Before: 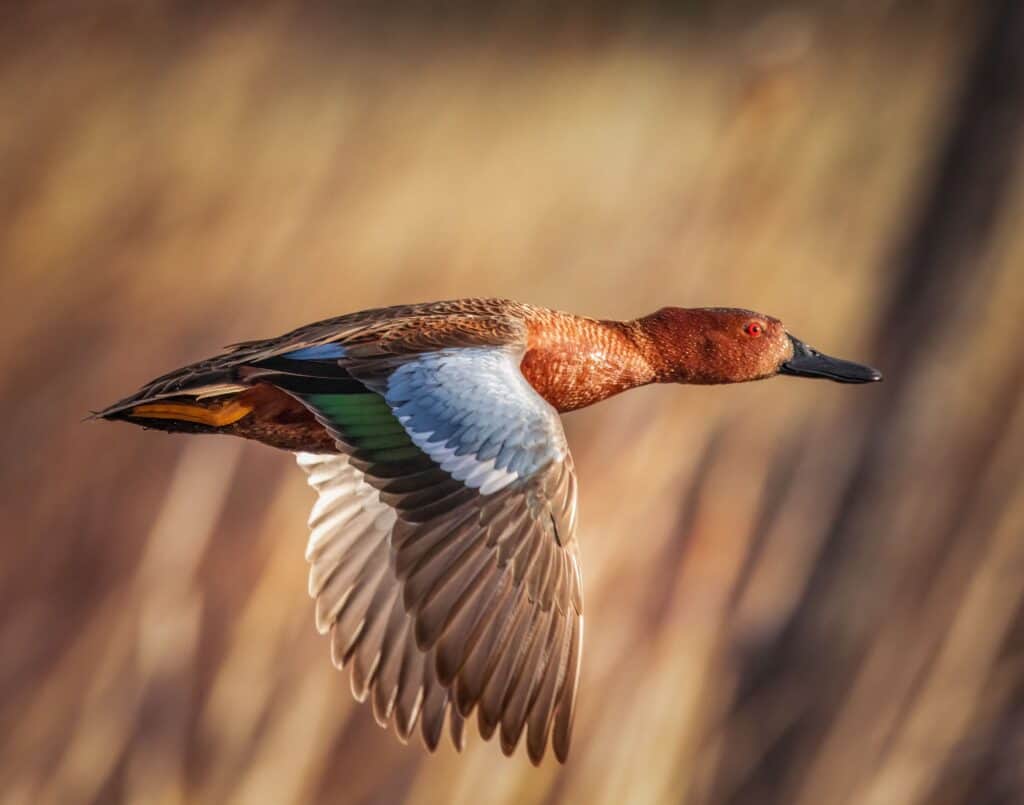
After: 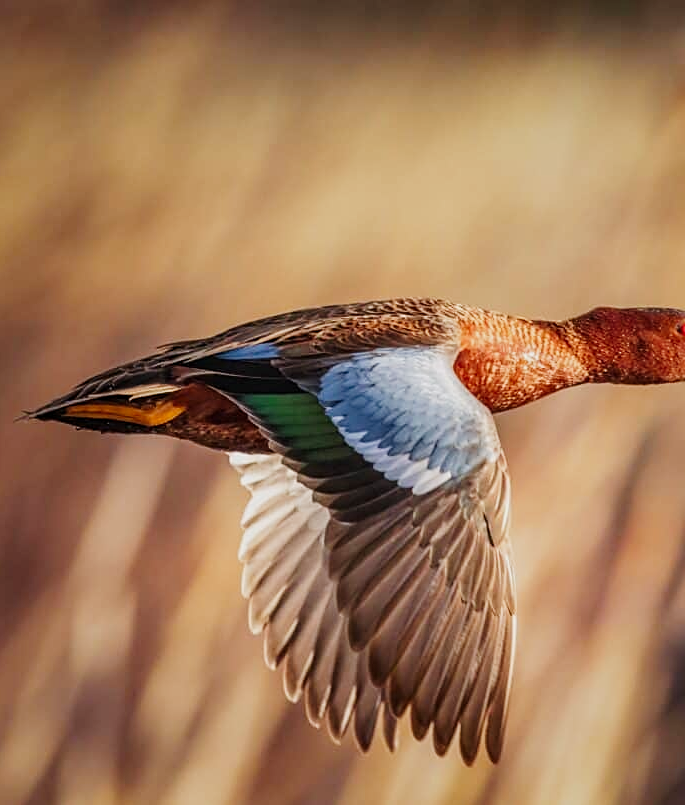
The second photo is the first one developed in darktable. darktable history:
crop and rotate: left 6.561%, right 26.518%
tone curve: curves: ch0 [(0, 0) (0.091, 0.066) (0.184, 0.16) (0.491, 0.519) (0.748, 0.765) (1, 0.919)]; ch1 [(0, 0) (0.179, 0.173) (0.322, 0.32) (0.424, 0.424) (0.502, 0.504) (0.56, 0.575) (0.631, 0.675) (0.777, 0.806) (1, 1)]; ch2 [(0, 0) (0.434, 0.447) (0.497, 0.498) (0.539, 0.566) (0.676, 0.691) (1, 1)], preserve colors none
sharpen: on, module defaults
